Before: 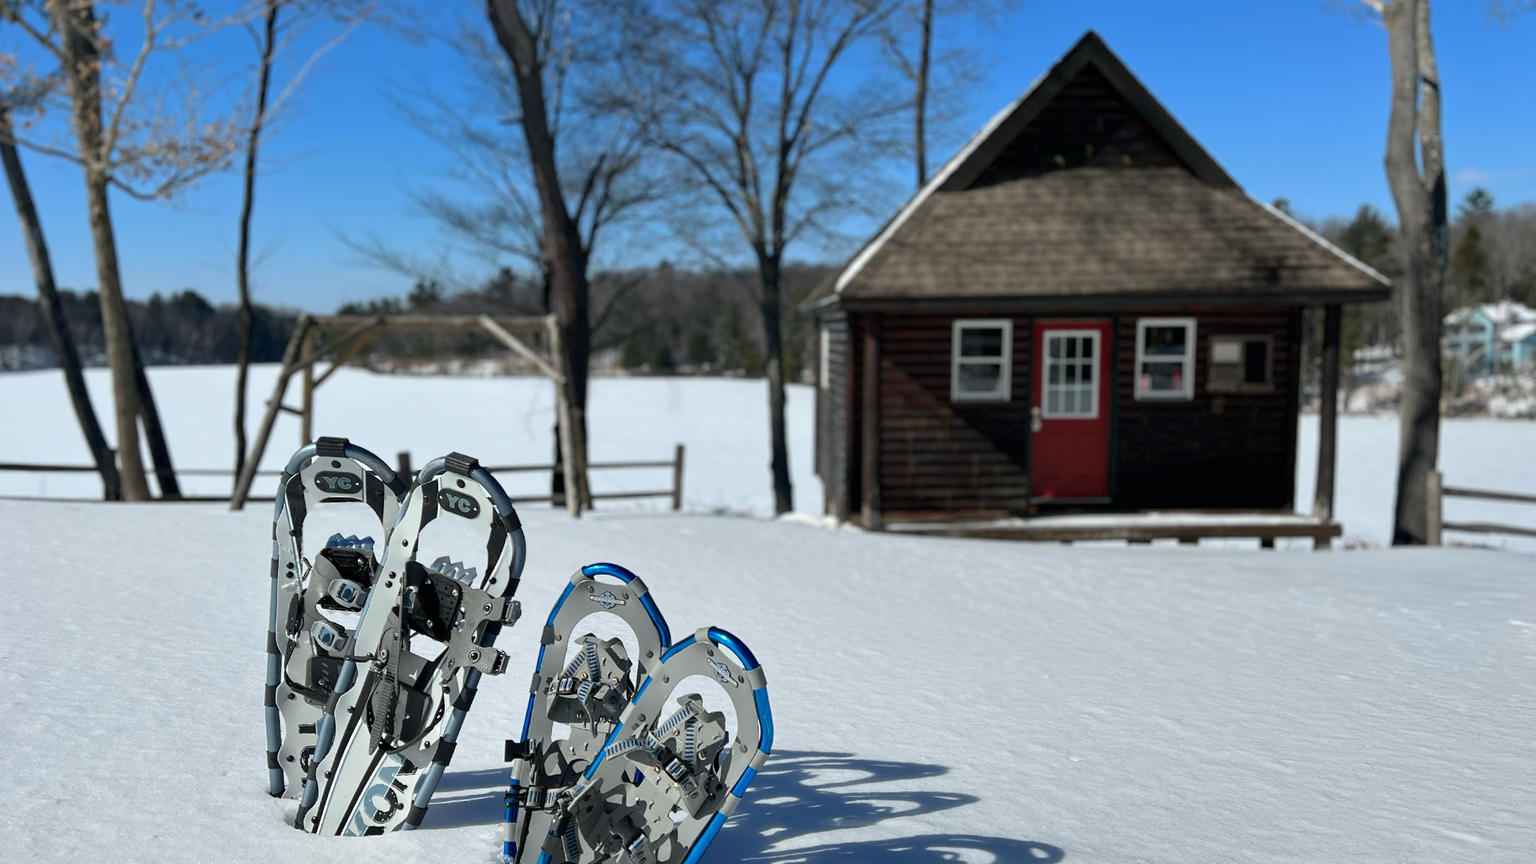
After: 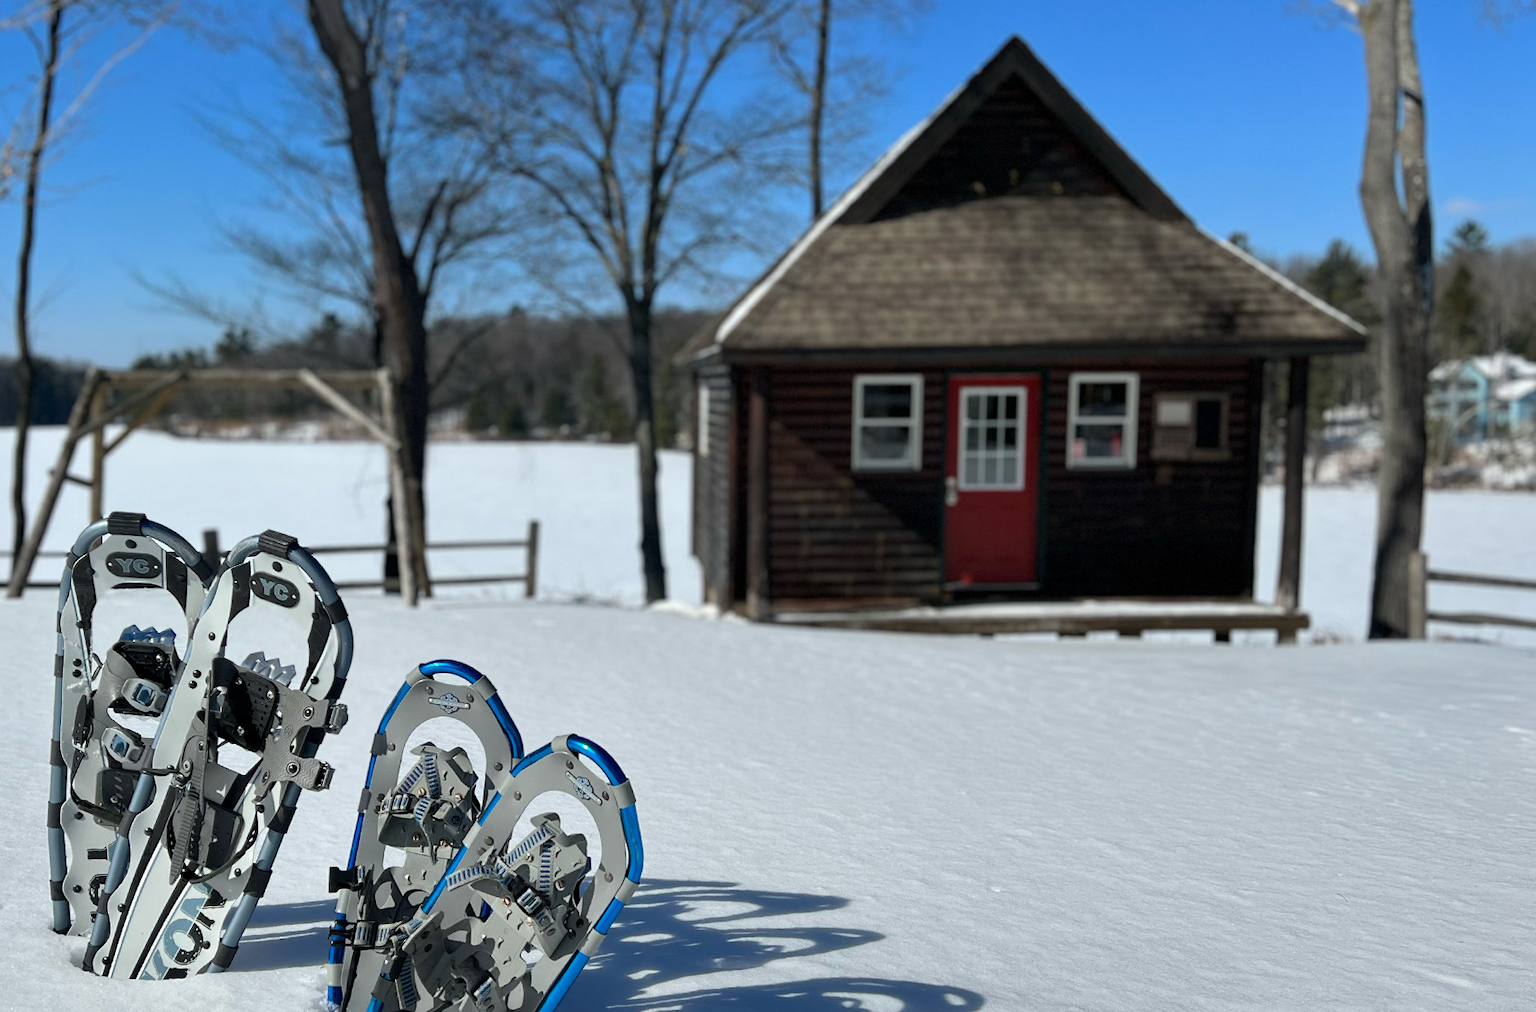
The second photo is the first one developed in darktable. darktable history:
crop and rotate: left 14.625%
color zones: curves: ch0 [(0.25, 0.5) (0.463, 0.627) (0.484, 0.637) (0.75, 0.5)], mix -129.38%
